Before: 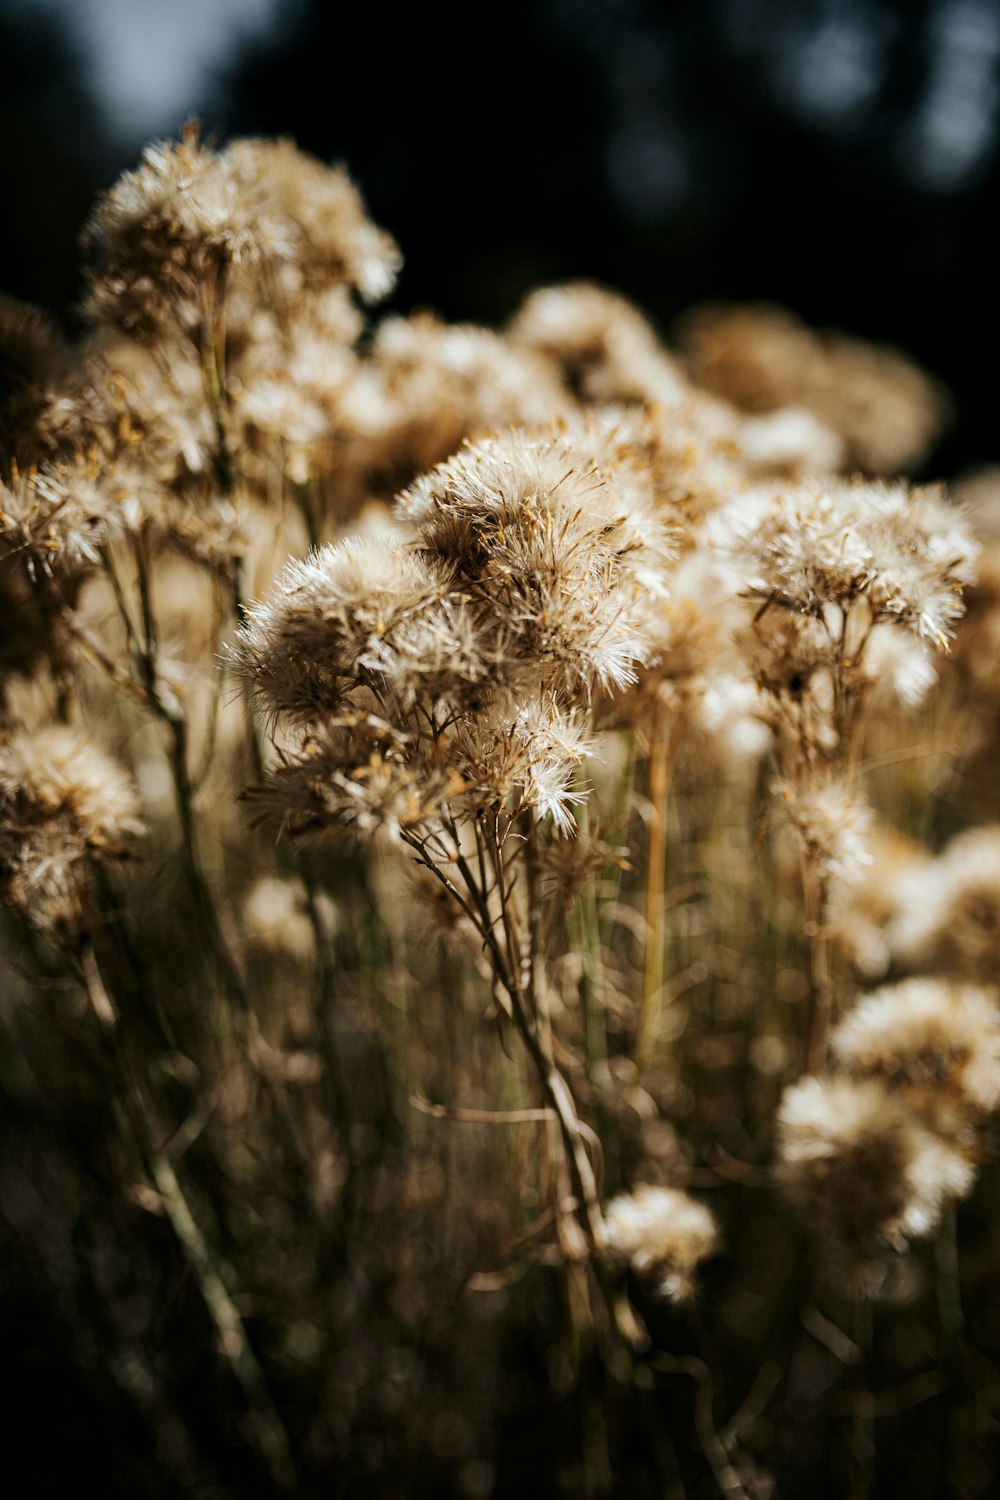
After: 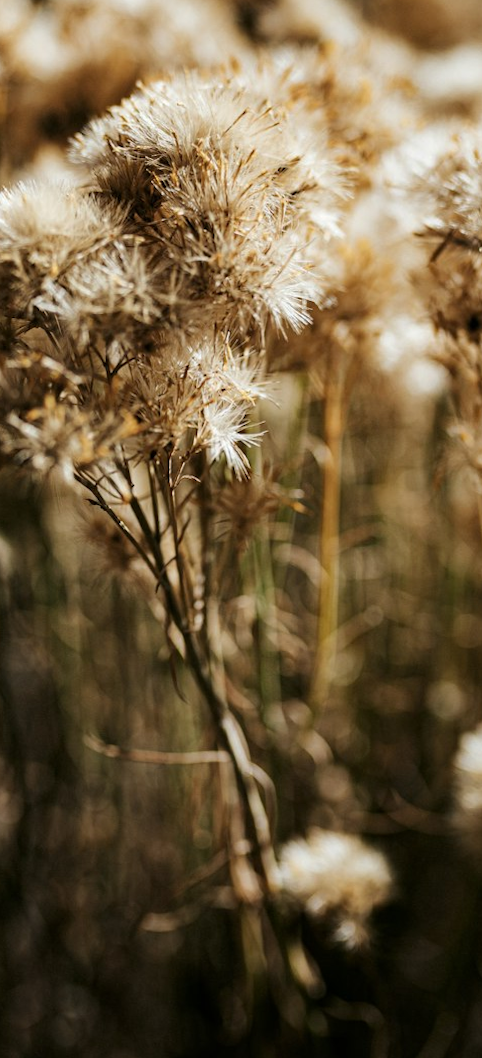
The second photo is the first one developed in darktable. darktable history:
crop: left 31.379%, top 24.658%, right 20.326%, bottom 6.628%
rotate and perspective: lens shift (horizontal) -0.055, automatic cropping off
exposure: exposure 0.014 EV, compensate highlight preservation false
